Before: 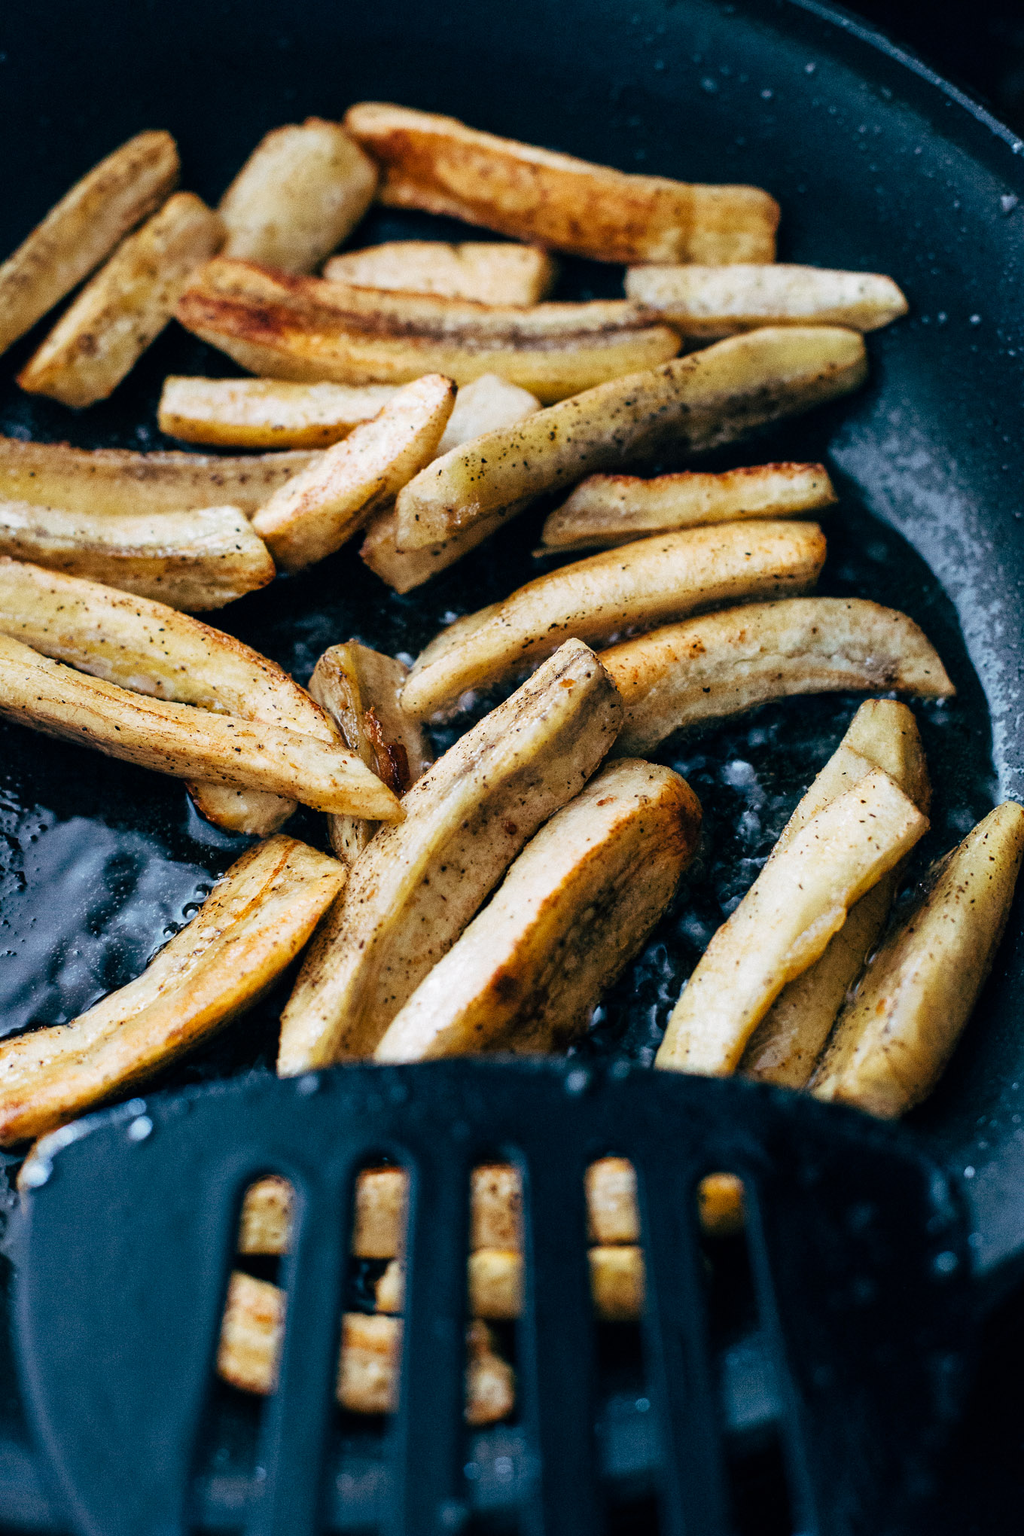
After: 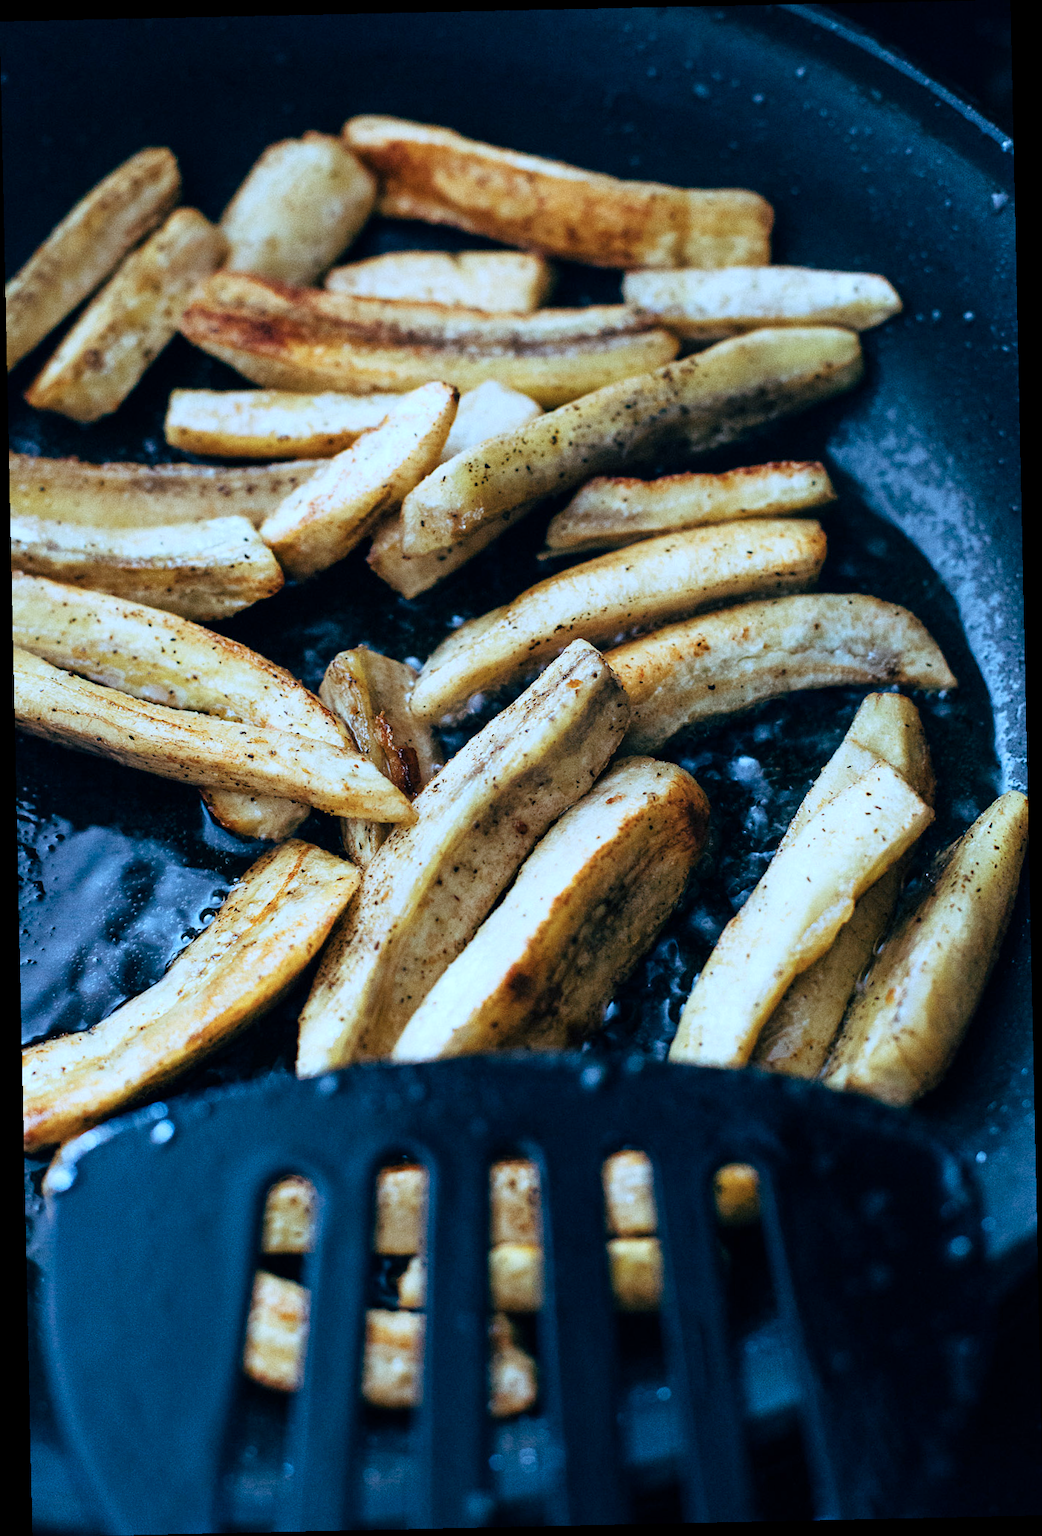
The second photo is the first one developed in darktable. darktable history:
shadows and highlights: shadows 0, highlights 40
color calibration: x 0.396, y 0.386, temperature 3669 K
rotate and perspective: rotation -1.24°, automatic cropping off
